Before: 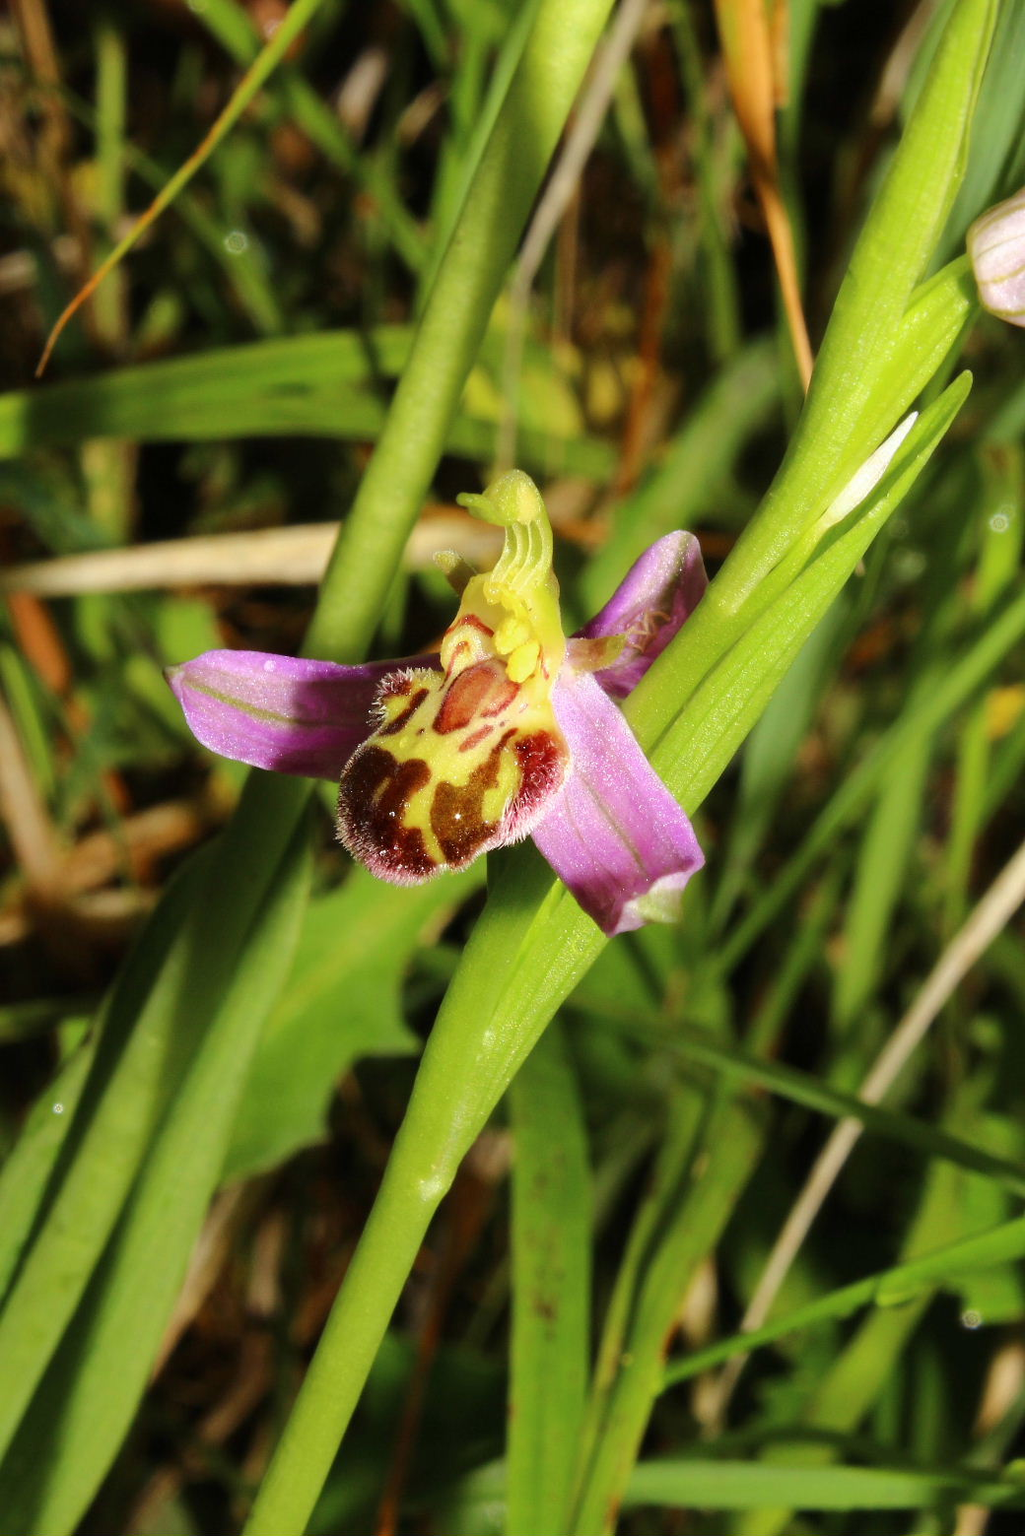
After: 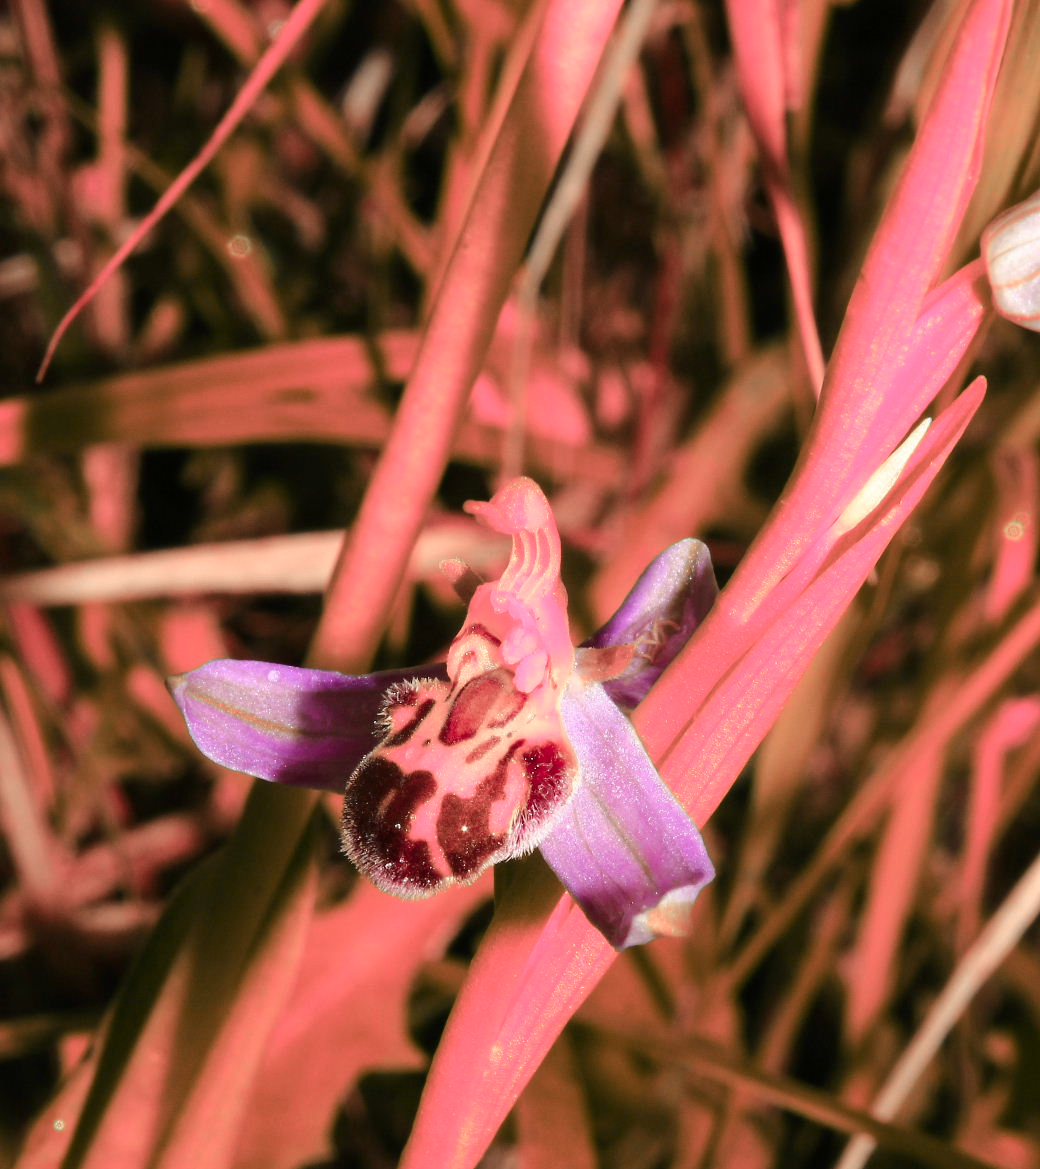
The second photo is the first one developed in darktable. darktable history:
color zones: curves: ch2 [(0, 0.488) (0.143, 0.417) (0.286, 0.212) (0.429, 0.179) (0.571, 0.154) (0.714, 0.415) (0.857, 0.495) (1, 0.488)]
crop: bottom 24.988%
